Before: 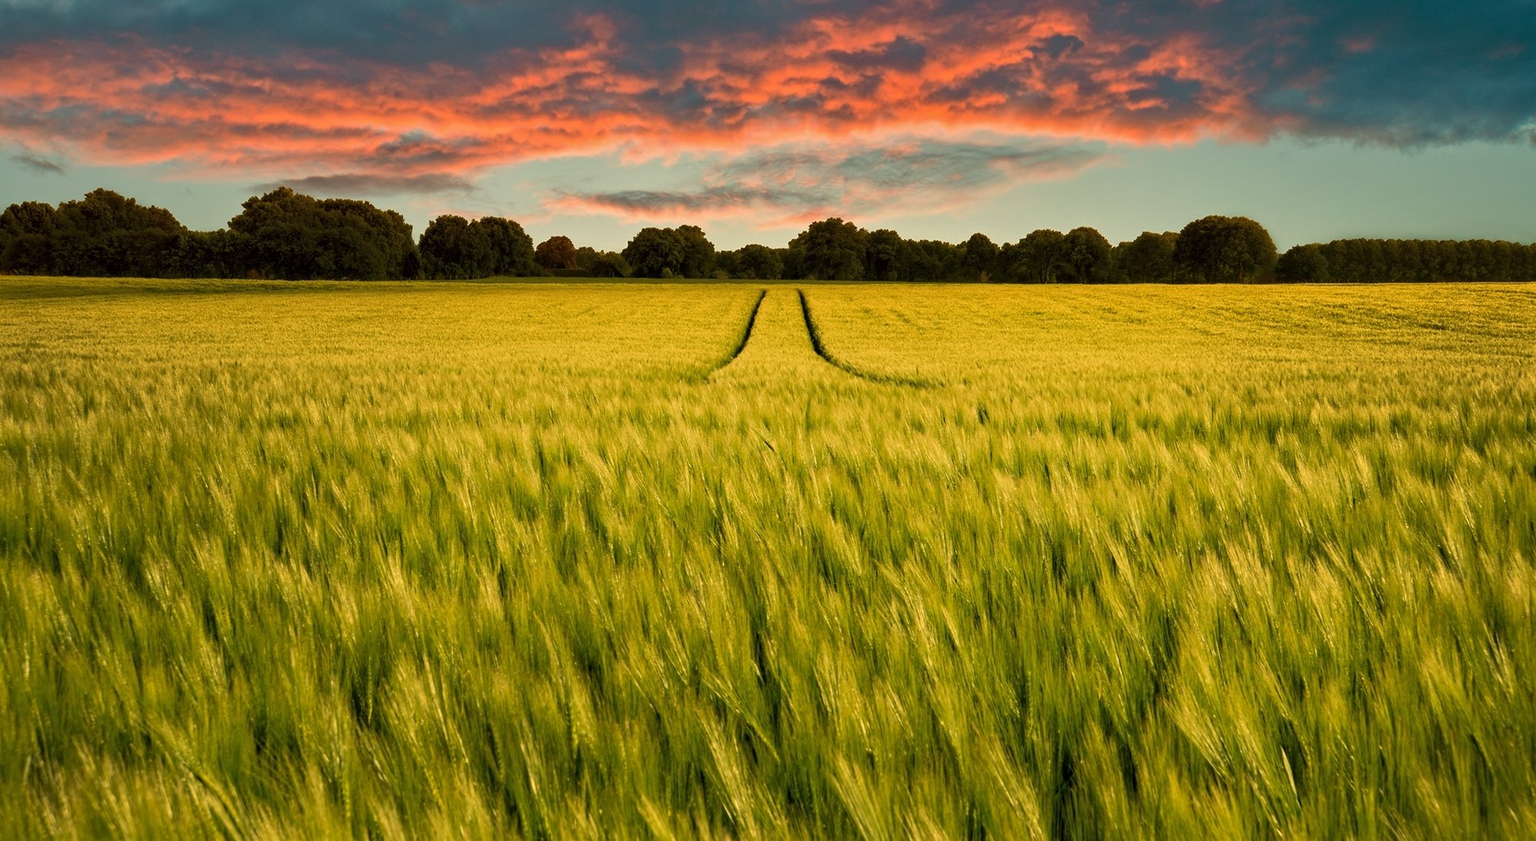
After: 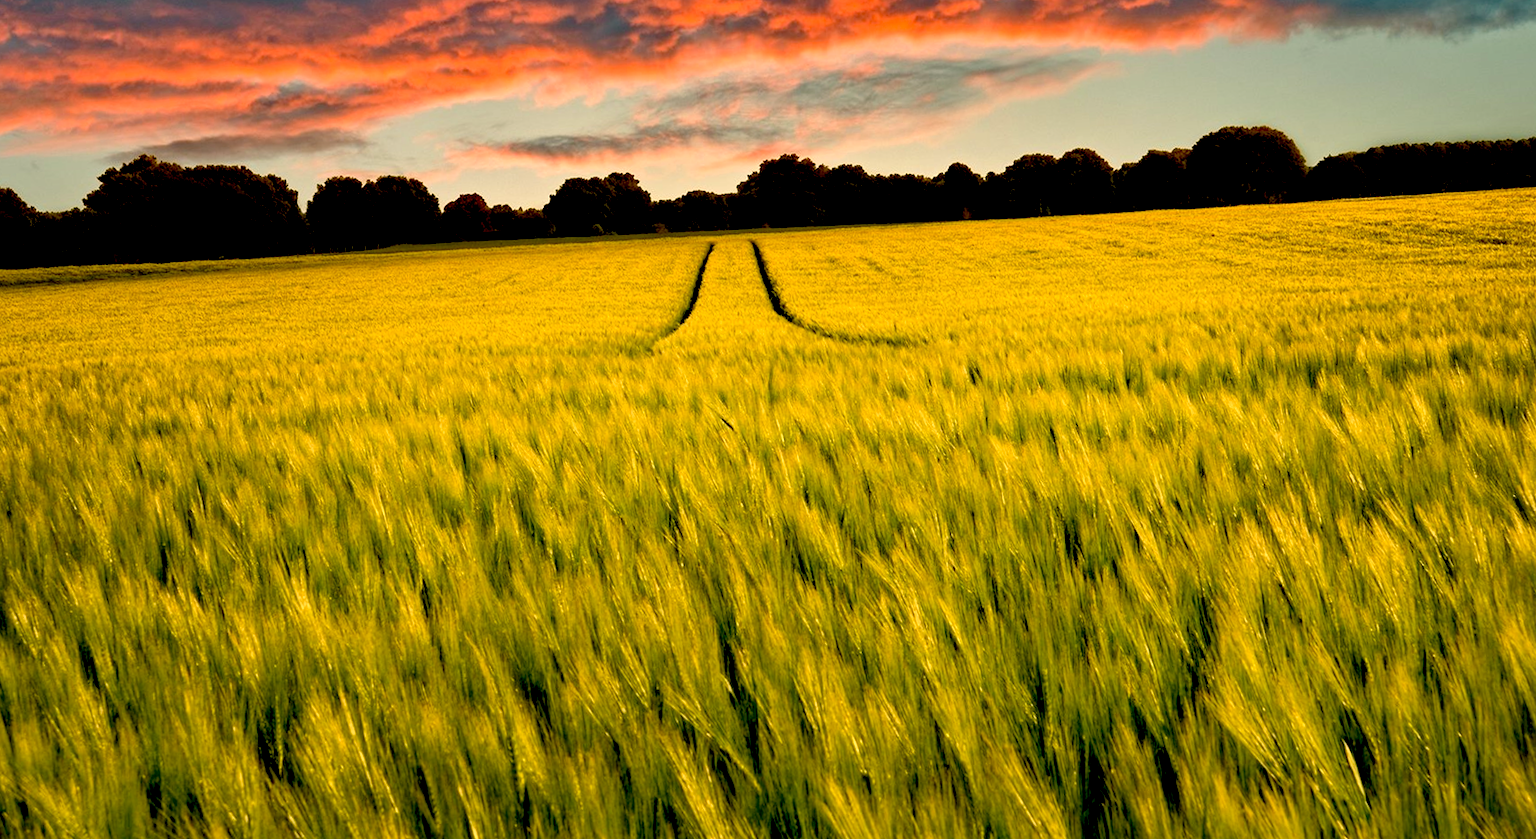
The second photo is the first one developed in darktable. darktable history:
color correction: highlights a* 7.13, highlights b* 4.38
crop and rotate: angle 3.25°, left 5.465%, top 5.672%
exposure: black level correction 0.032, exposure 0.319 EV, compensate highlight preservation false
